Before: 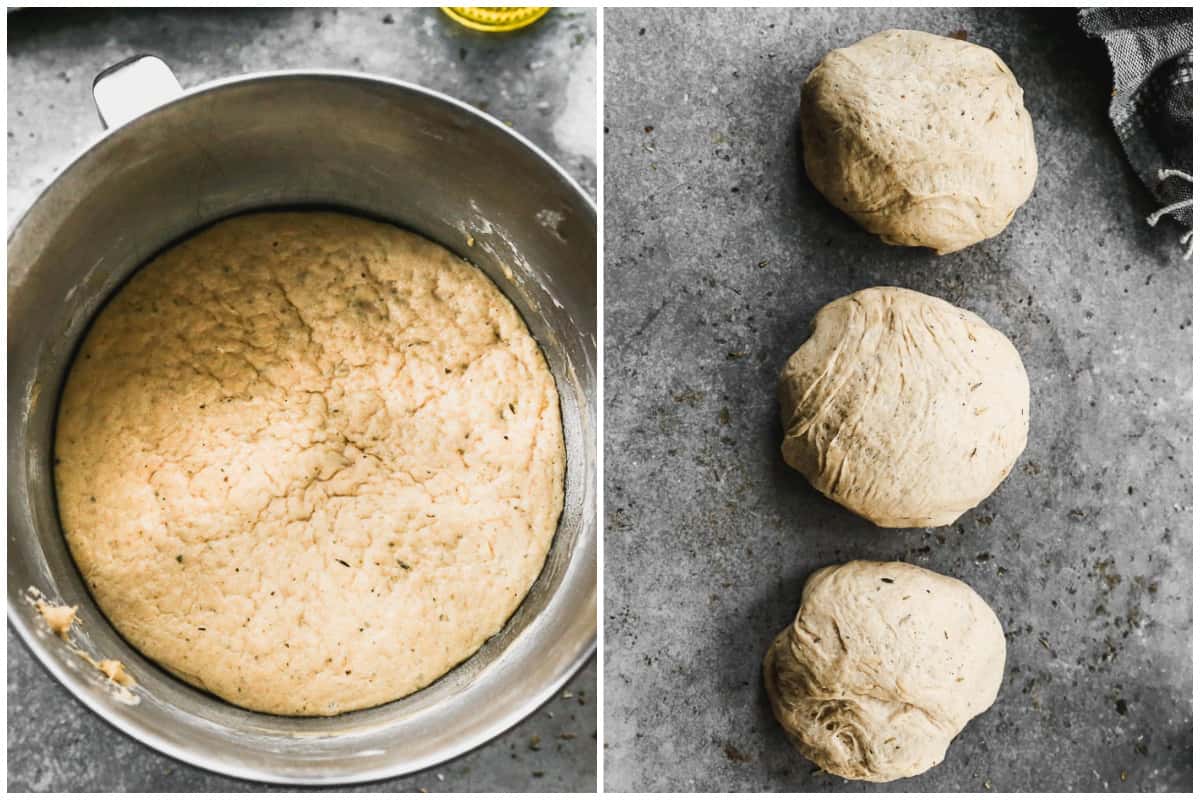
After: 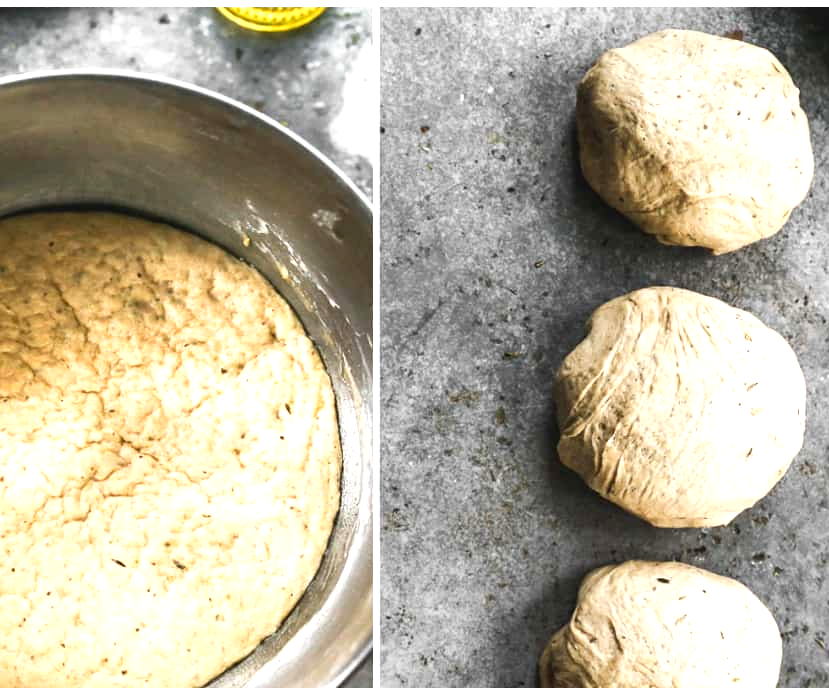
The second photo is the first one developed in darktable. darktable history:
crop: left 18.734%, right 12.133%, bottom 13.985%
exposure: exposure 0.691 EV, compensate highlight preservation false
